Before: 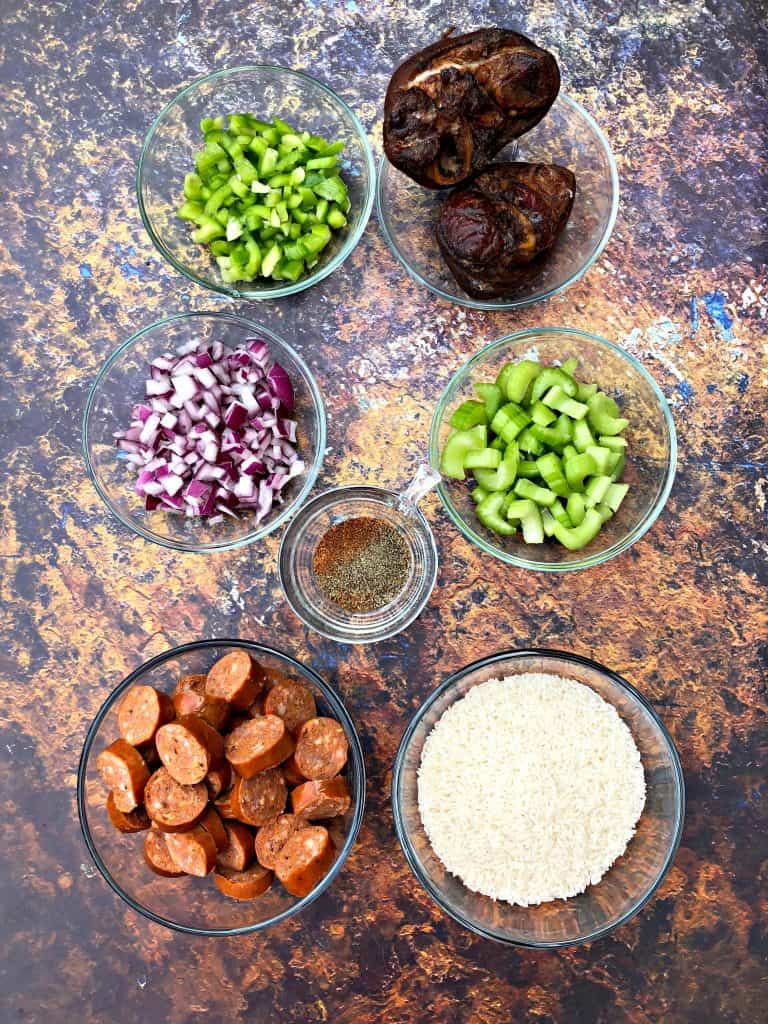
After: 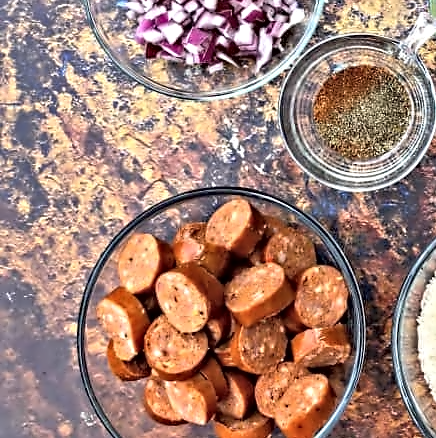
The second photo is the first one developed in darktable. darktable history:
contrast equalizer: y [[0.5, 0.542, 0.583, 0.625, 0.667, 0.708], [0.5 ×6], [0.5 ×6], [0, 0.033, 0.067, 0.1, 0.133, 0.167], [0, 0.05, 0.1, 0.15, 0.2, 0.25]]
shadows and highlights: white point adjustment 0.155, highlights -71.31, soften with gaussian
contrast brightness saturation: brightness 0.131
crop: top 44.192%, right 43.159%, bottom 13.007%
tone equalizer: edges refinement/feathering 500, mask exposure compensation -1.57 EV, preserve details no
